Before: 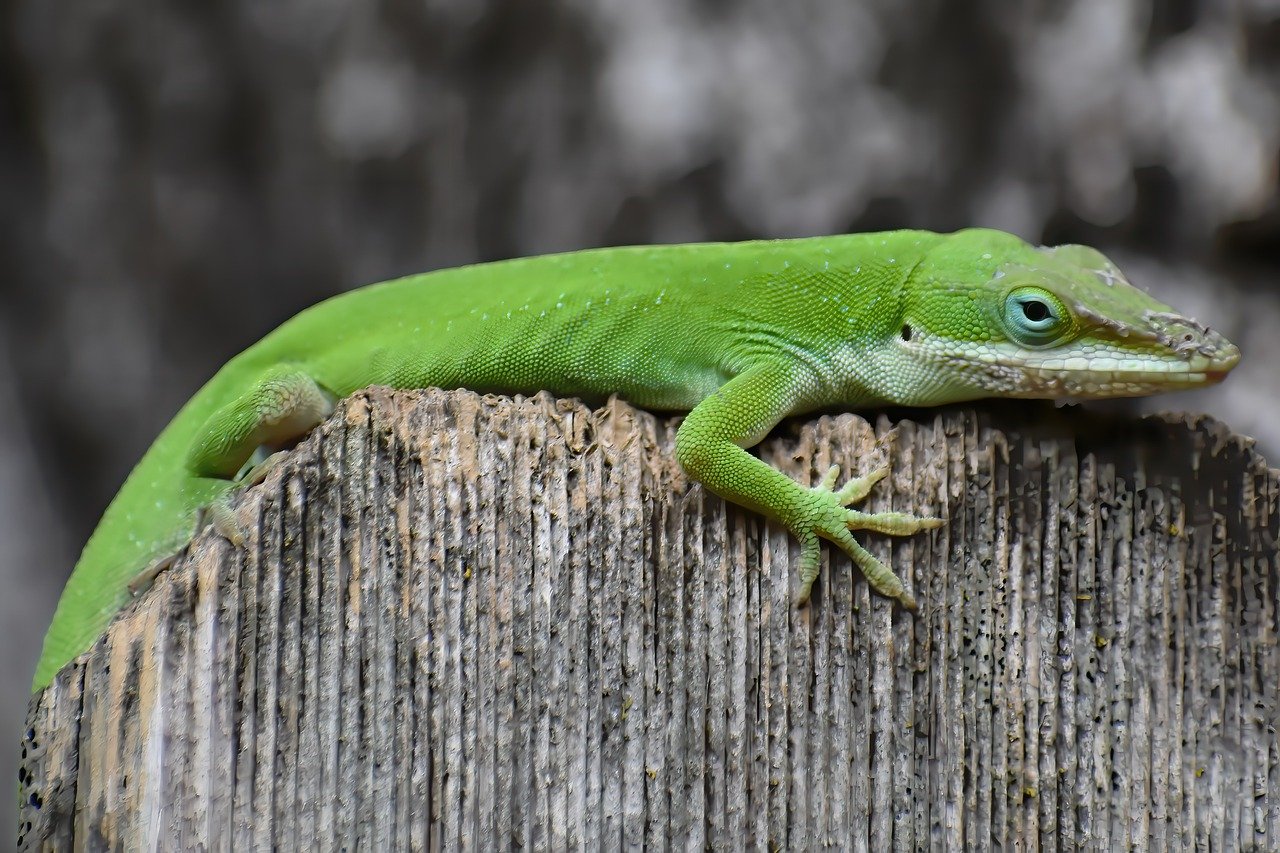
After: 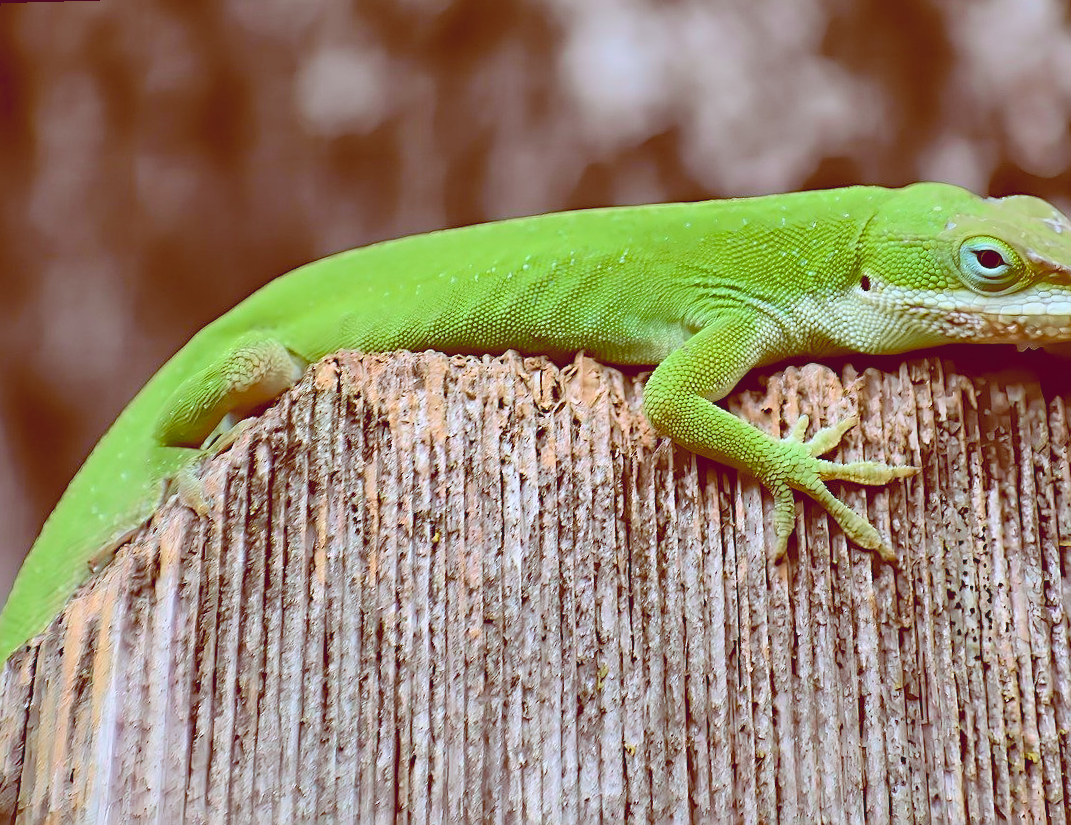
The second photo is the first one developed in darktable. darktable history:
rotate and perspective: rotation -1.68°, lens shift (vertical) -0.146, crop left 0.049, crop right 0.912, crop top 0.032, crop bottom 0.96
crop: right 9.509%, bottom 0.031%
tone curve: curves: ch0 [(0, 0.023) (0.087, 0.065) (0.184, 0.168) (0.45, 0.54) (0.57, 0.683) (0.722, 0.825) (0.877, 0.948) (1, 1)]; ch1 [(0, 0) (0.388, 0.369) (0.44, 0.44) (0.489, 0.481) (0.534, 0.561) (0.657, 0.659) (1, 1)]; ch2 [(0, 0) (0.353, 0.317) (0.408, 0.427) (0.472, 0.46) (0.5, 0.496) (0.537, 0.534) (0.576, 0.592) (0.625, 0.631) (1, 1)], color space Lab, independent channels, preserve colors none
tone equalizer: -8 EV -0.417 EV, -7 EV -0.389 EV, -6 EV -0.333 EV, -5 EV -0.222 EV, -3 EV 0.222 EV, -2 EV 0.333 EV, -1 EV 0.389 EV, +0 EV 0.417 EV, edges refinement/feathering 500, mask exposure compensation -1.57 EV, preserve details no
sharpen: on, module defaults
color balance: lift [1, 1.011, 0.999, 0.989], gamma [1.109, 1.045, 1.039, 0.955], gain [0.917, 0.936, 0.952, 1.064], contrast 2.32%, contrast fulcrum 19%, output saturation 101%
contrast brightness saturation: contrast -0.28
shadows and highlights: shadows 29.61, highlights -30.47, low approximation 0.01, soften with gaussian
